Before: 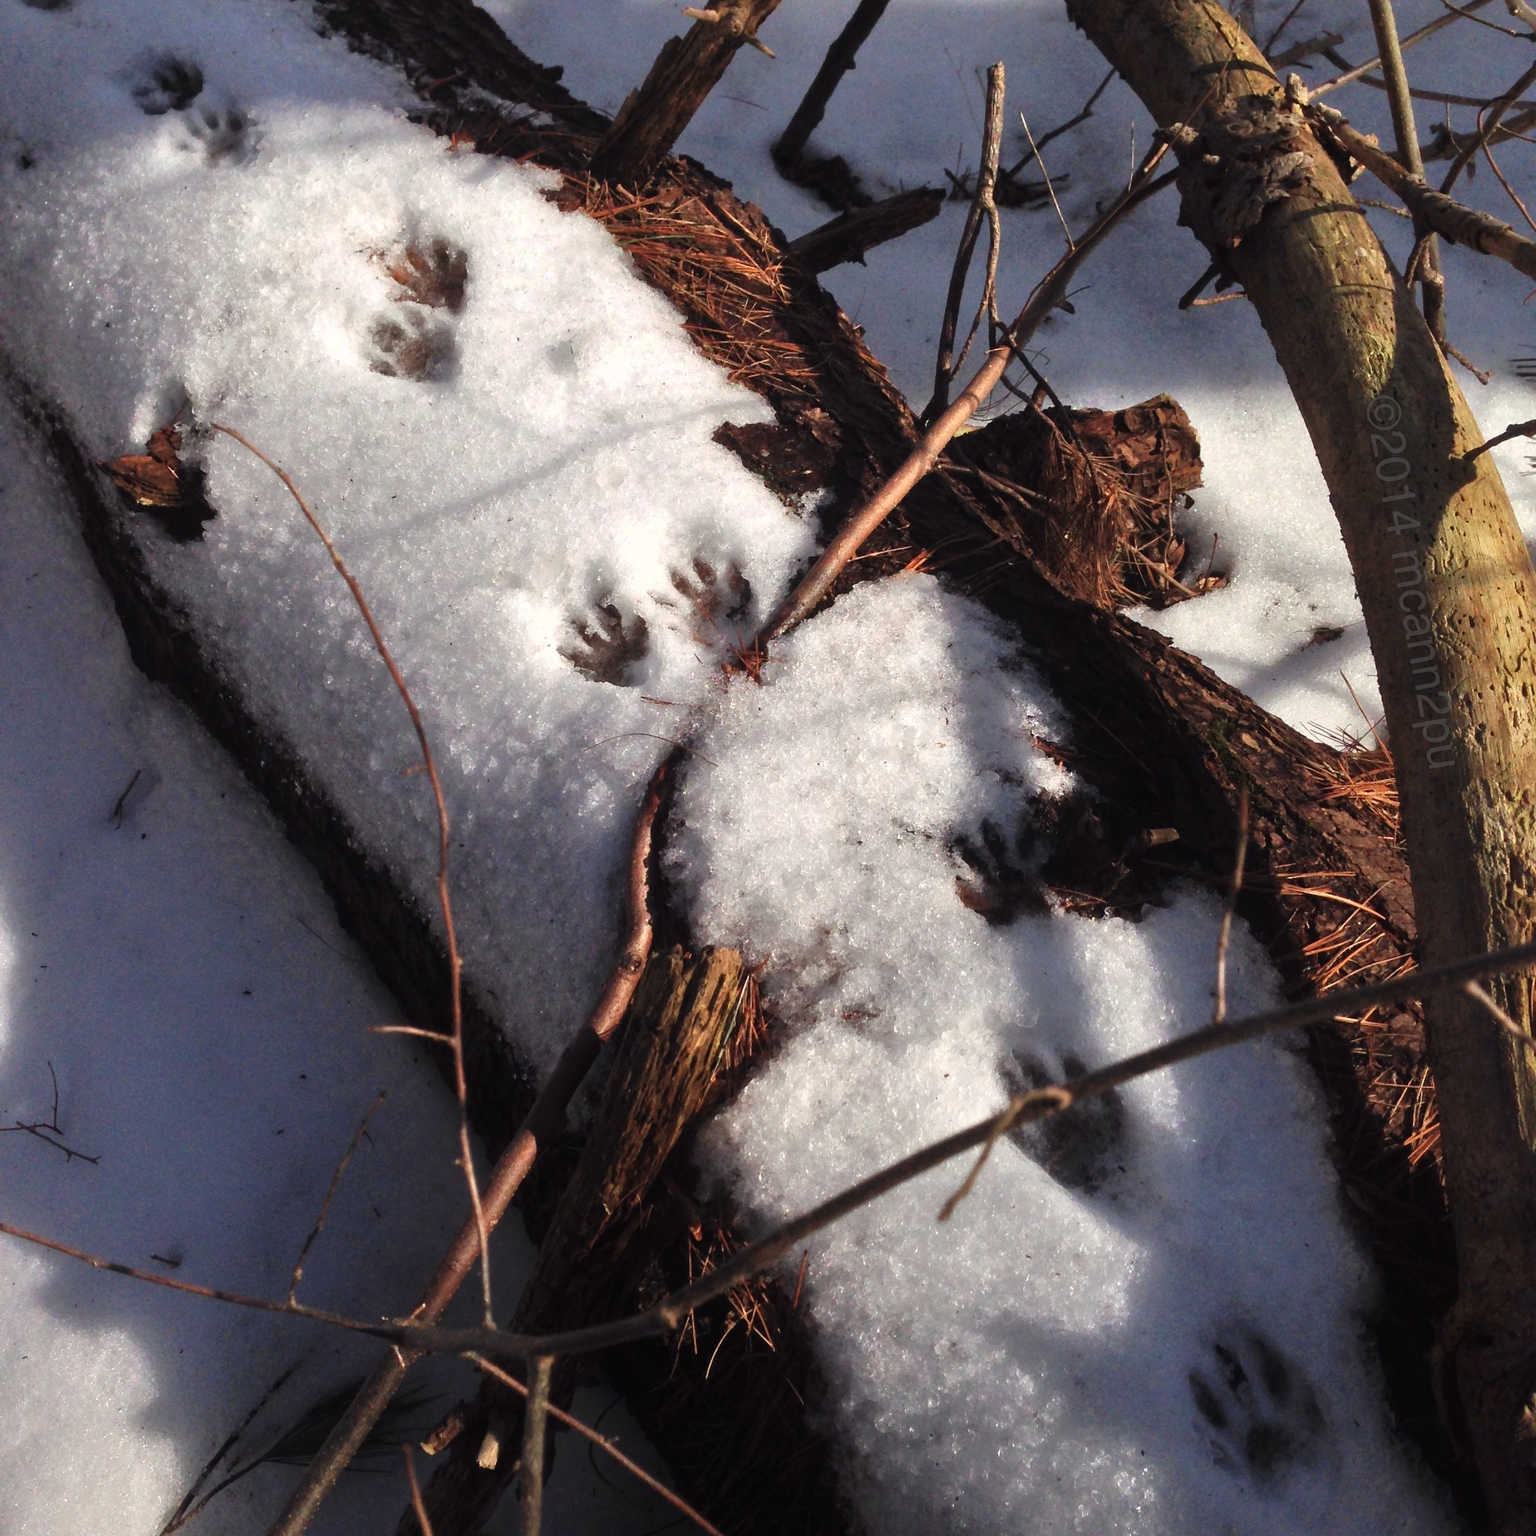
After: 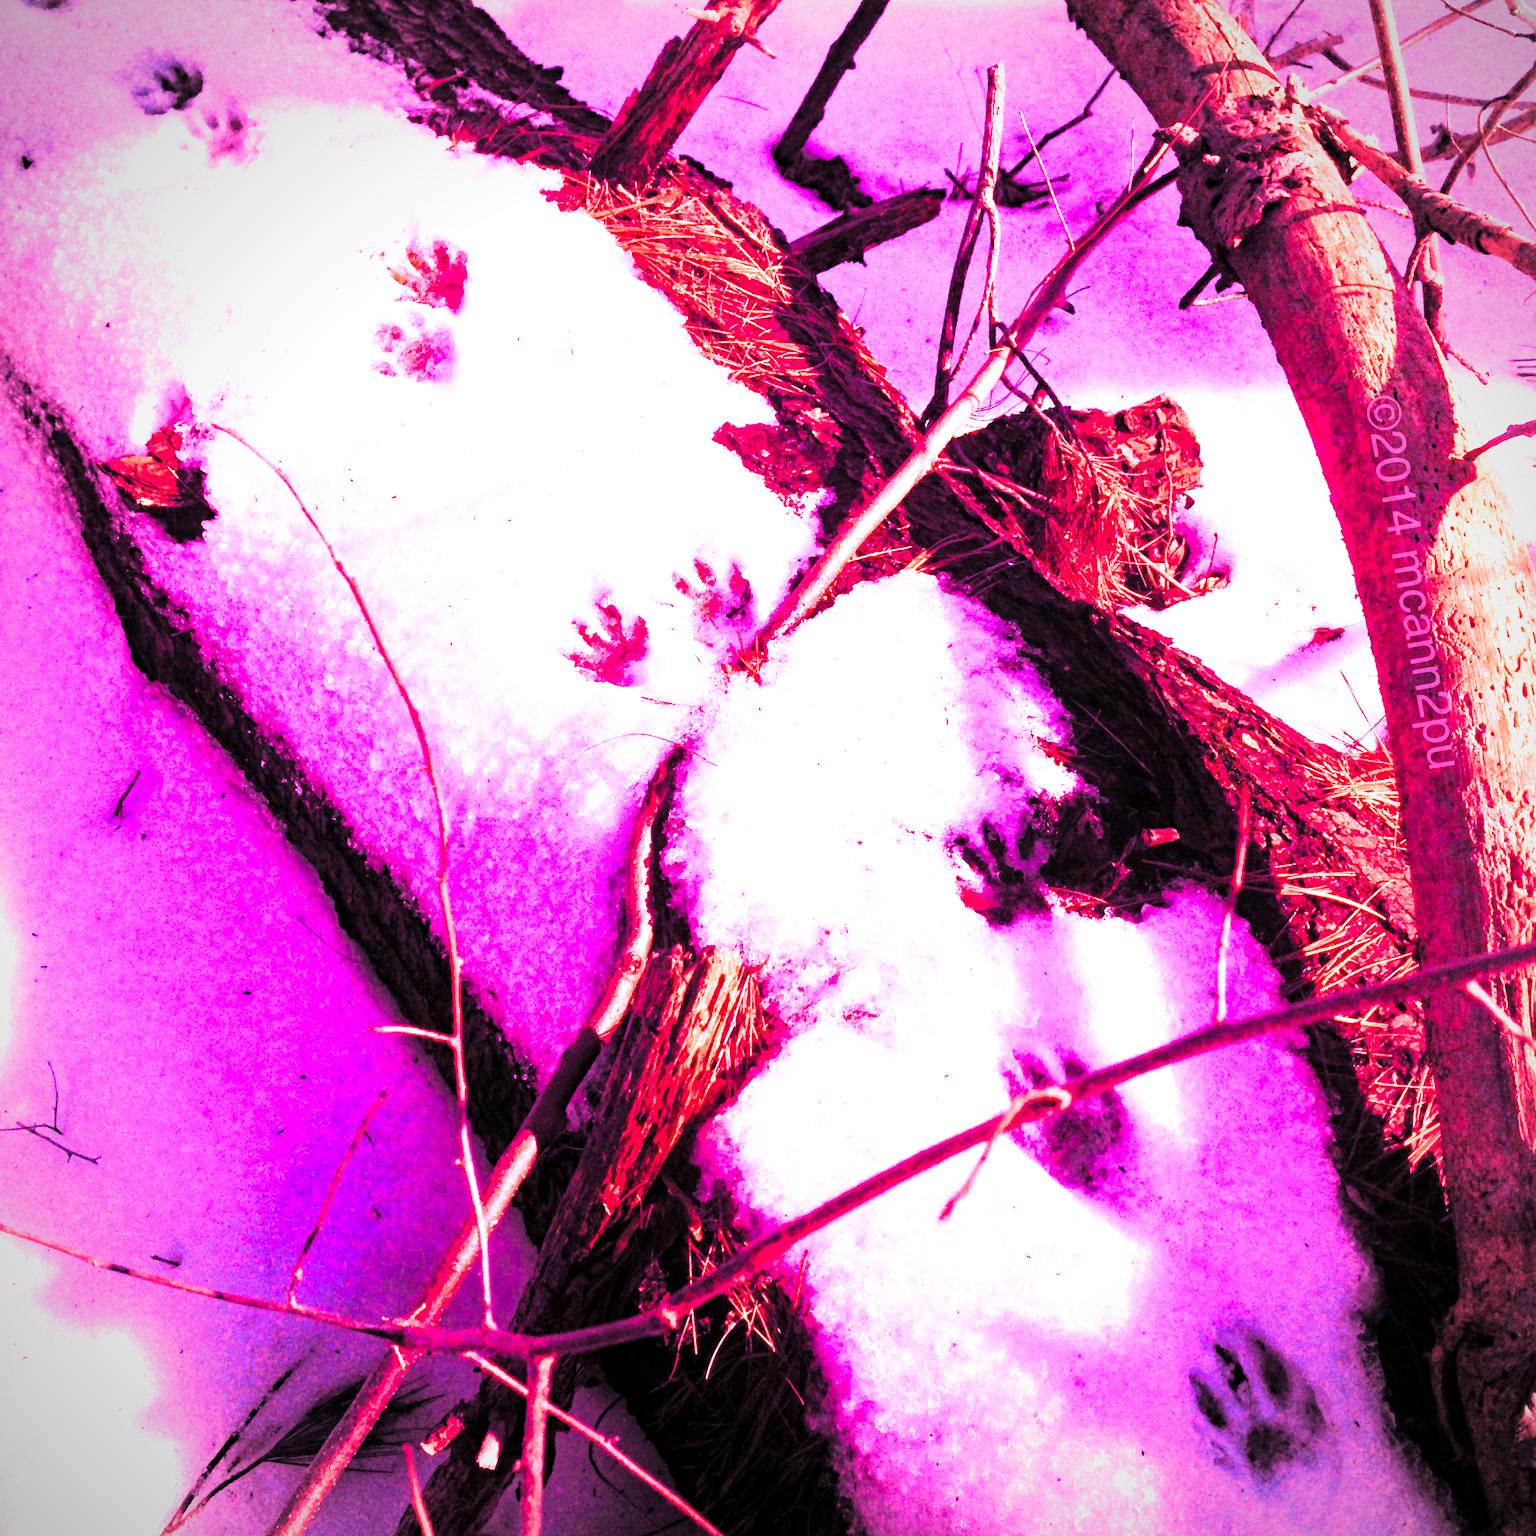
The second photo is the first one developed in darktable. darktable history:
raw chromatic aberrations: on, module defaults
color balance rgb: perceptual saturation grading › global saturation 25%, perceptual brilliance grading › mid-tones 10%, perceptual brilliance grading › shadows 15%, global vibrance 20%
filmic rgb: black relative exposure -7.65 EV, white relative exposure 4.56 EV, hardness 3.61
highlight reconstruction: method reconstruct color, iterations 1, diameter of reconstruction 64 px
hot pixels: on, module defaults
lens correction: scale 1.01, crop 1, focal 85, aperture 2.8, distance 10.02, camera "Canon EOS RP", lens "Canon RF 85mm F2 MACRO IS STM"
raw denoise: x [[0, 0.25, 0.5, 0.75, 1] ×4]
tone equalizer: on, module defaults
white balance: red 2.004, blue 1.654
levels: mode automatic, black 0.023%, white 99.97%, levels [0.062, 0.494, 0.925]
velvia: strength 15% | blend: blend mode lighten, opacity 100%; mask: uniform (no mask)
local contrast: highlights 100%, shadows 100%, detail 120%, midtone range 0.2
contrast brightness saturation: contrast 0.2, brightness 0.16, saturation 0.22
filmic: grey point source 18, black point source -8.65, white point source 2.45, grey point target 18, white point target 100, output power 2.2, latitude stops 2, contrast 1.5, saturation 100, global saturation 100
haze removal: strength 0.29, distance 0.25, compatibility mode true, adaptive false
vibrance: on, module defaults
vignetting: fall-off radius 60.92%
exposure: black level correction -0.002, exposure 1.35 EV, compensate highlight preservation false
